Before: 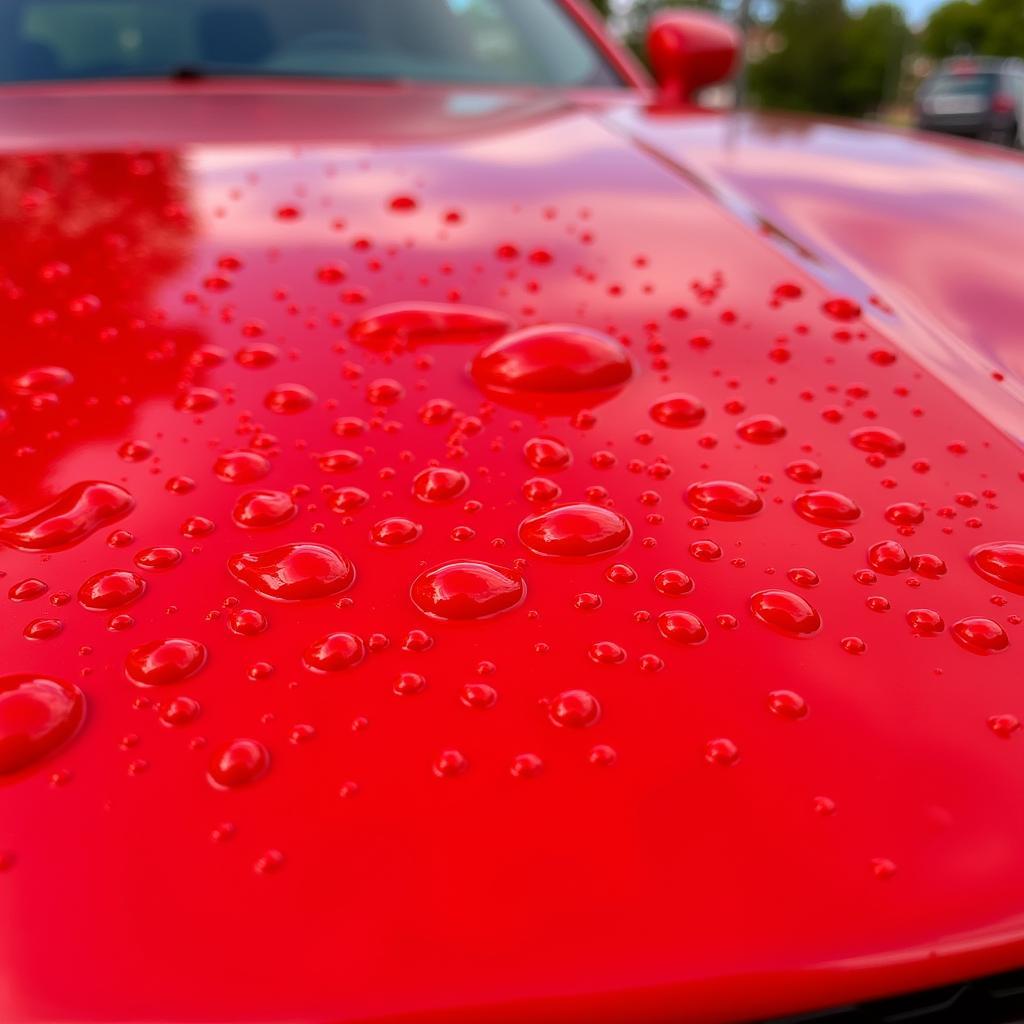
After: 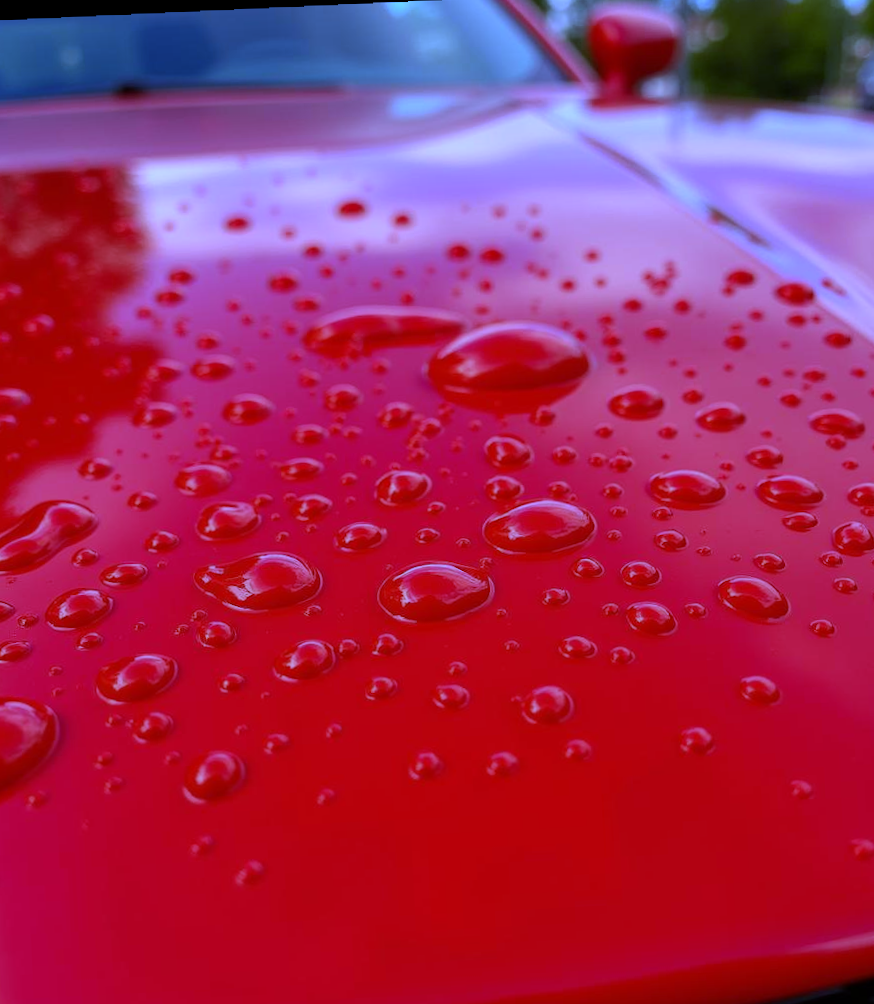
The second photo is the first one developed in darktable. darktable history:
rotate and perspective: rotation -1.77°, lens shift (horizontal) 0.004, automatic cropping off
white balance: red 0.766, blue 1.537
crop and rotate: angle 1°, left 4.281%, top 0.642%, right 11.383%, bottom 2.486%
